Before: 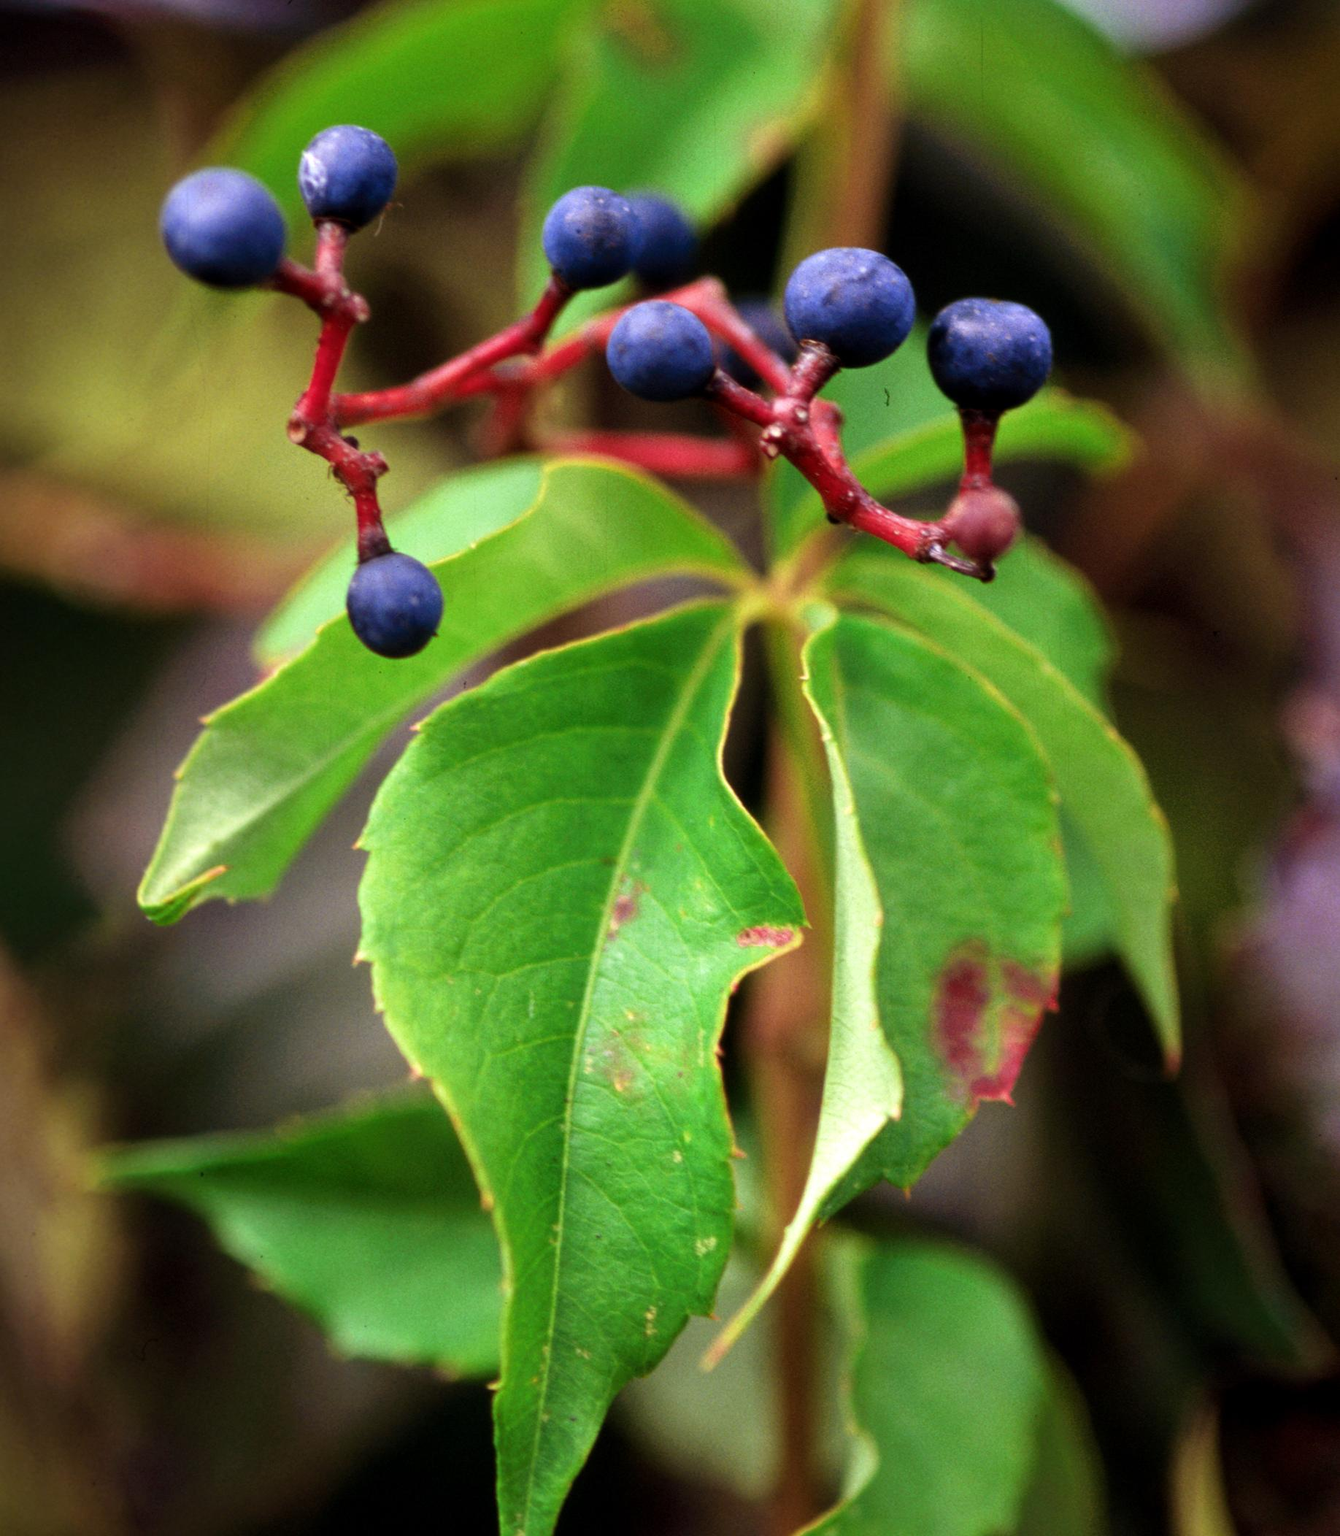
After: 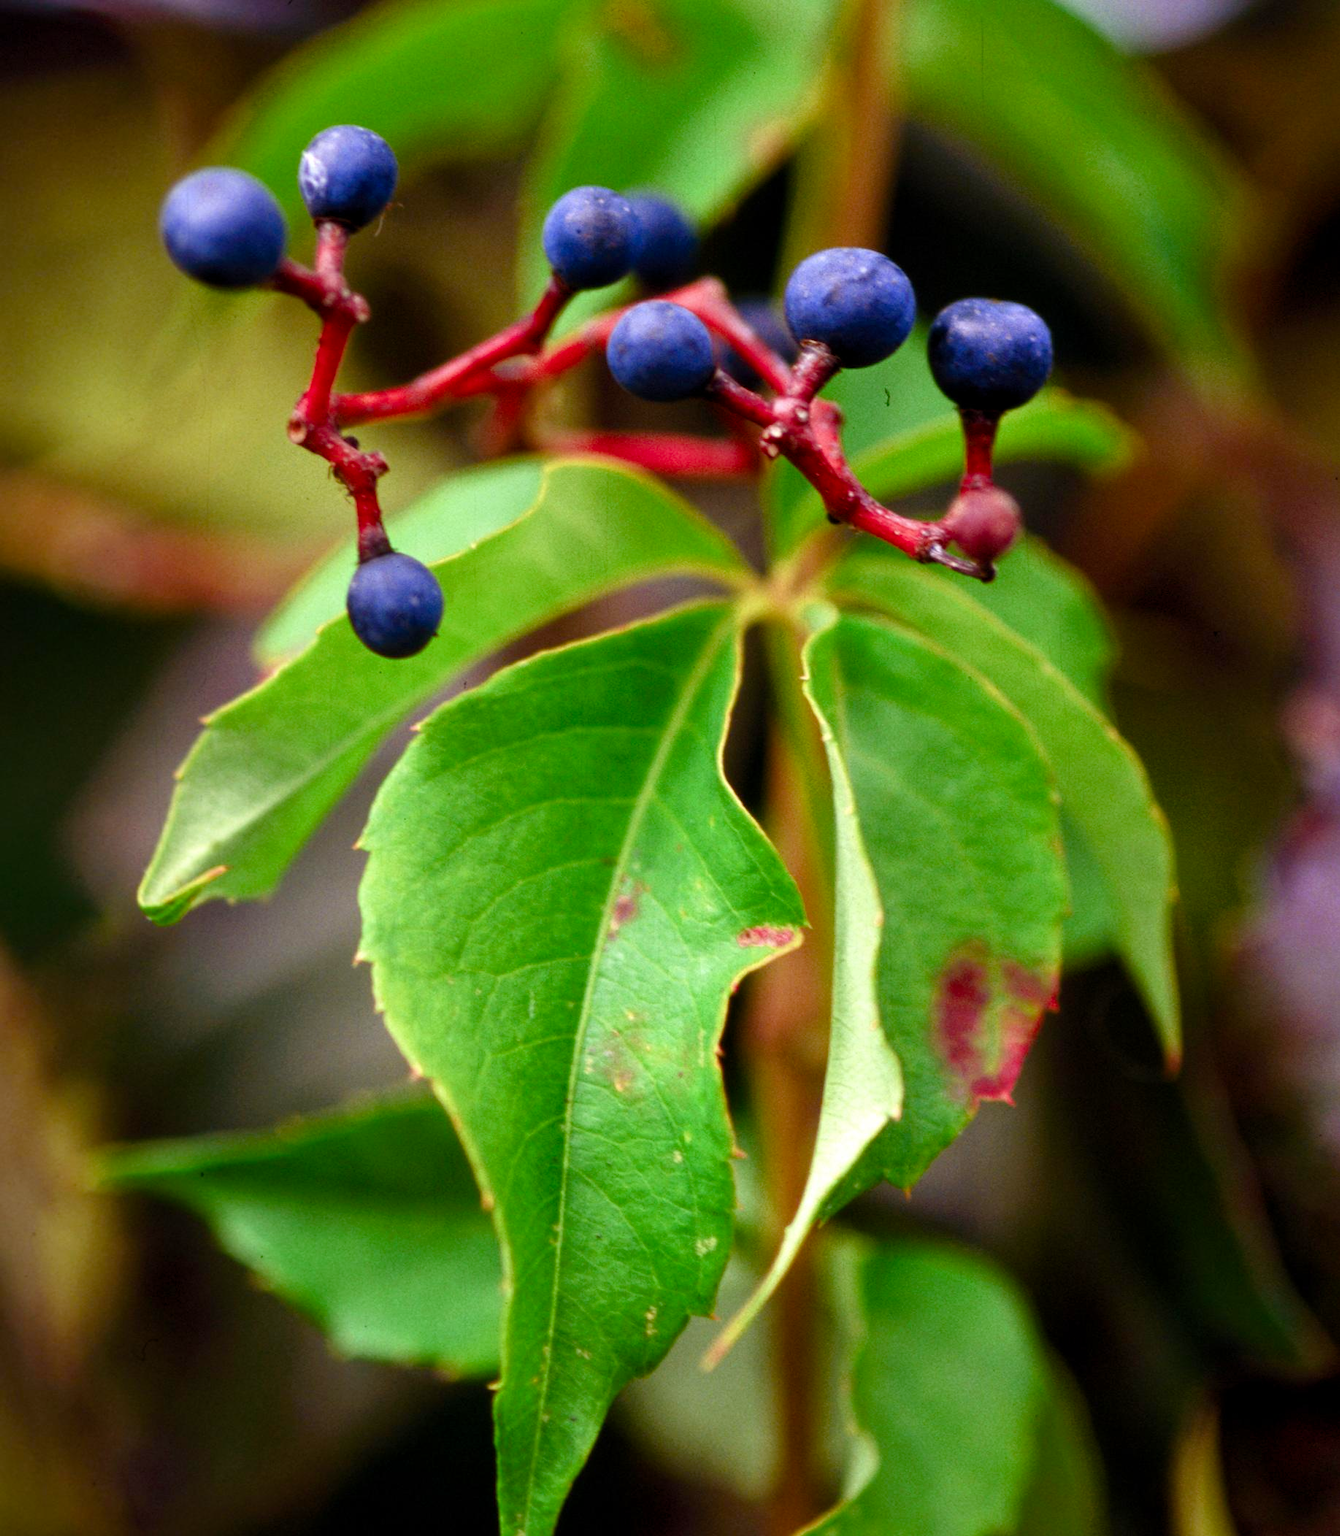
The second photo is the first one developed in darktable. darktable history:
color balance rgb: perceptual saturation grading › global saturation 20%, perceptual saturation grading › highlights -25.029%, perceptual saturation grading › shadows 25.022%
